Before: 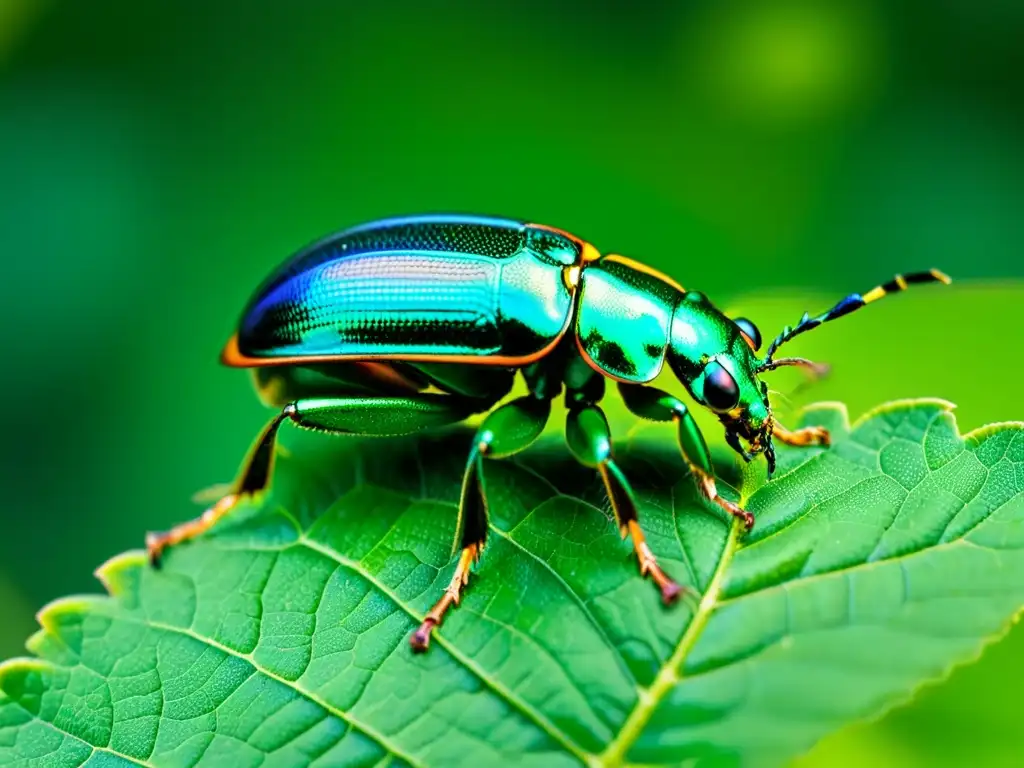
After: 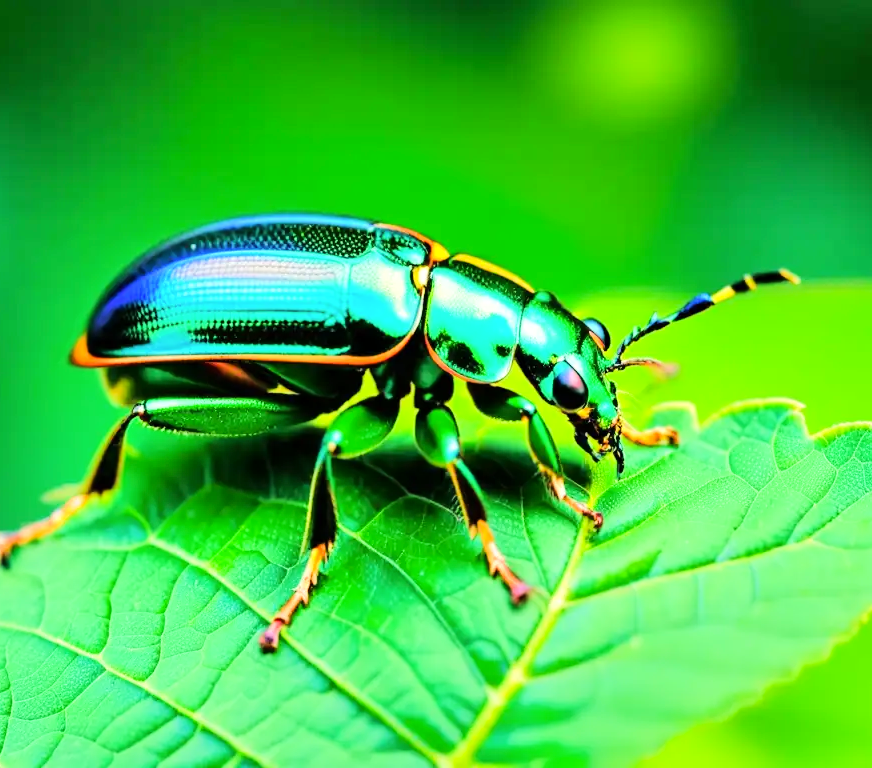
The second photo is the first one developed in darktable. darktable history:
crop and rotate: left 14.773%
tone equalizer: -7 EV 0.162 EV, -6 EV 0.619 EV, -5 EV 1.15 EV, -4 EV 1.34 EV, -3 EV 1.15 EV, -2 EV 0.6 EV, -1 EV 0.155 EV, edges refinement/feathering 500, mask exposure compensation -1.57 EV, preserve details no
color correction: highlights b* 2.97
